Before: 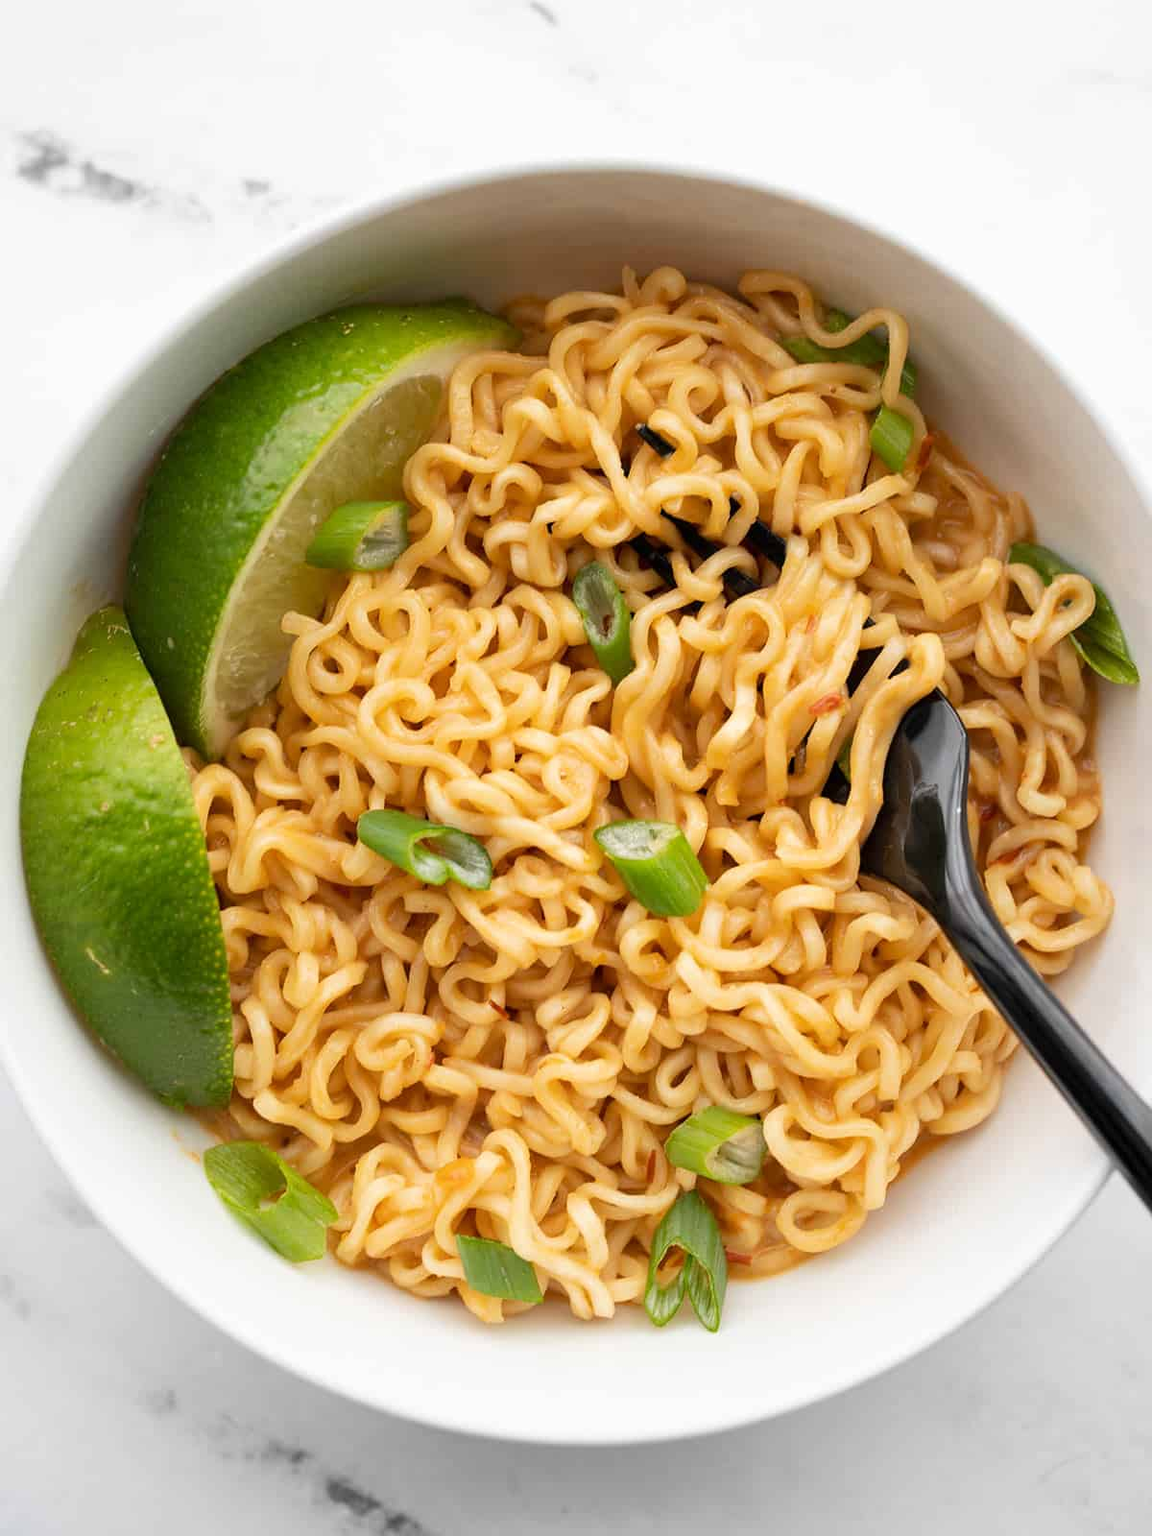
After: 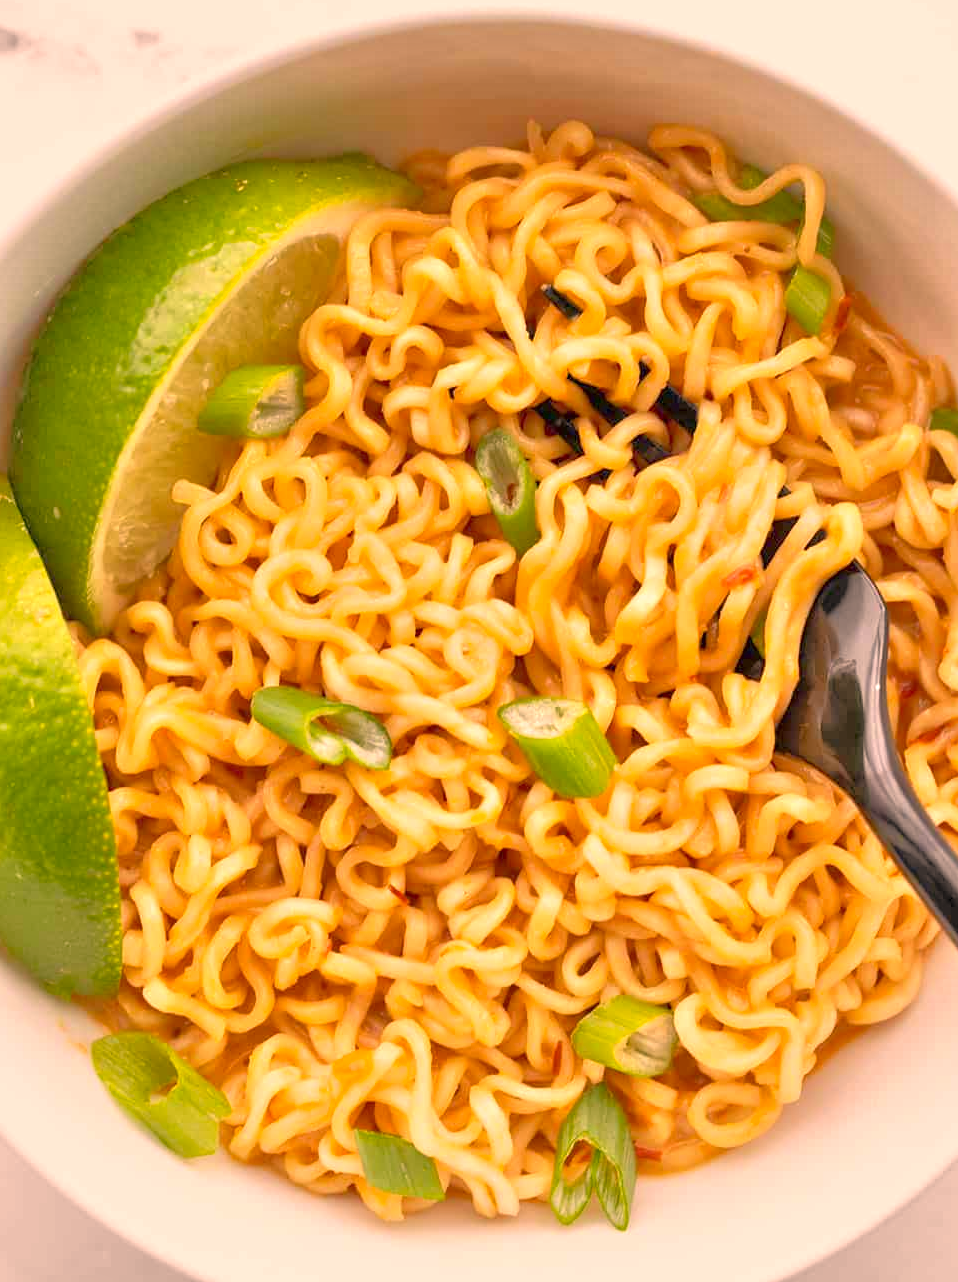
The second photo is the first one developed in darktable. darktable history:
crop and rotate: left 10.113%, top 9.845%, right 10.003%, bottom 10.01%
tone equalizer: -8 EV 1.99 EV, -7 EV 1.98 EV, -6 EV 1.98 EV, -5 EV 1.97 EV, -4 EV 1.99 EV, -3 EV 1.49 EV, -2 EV 0.994 EV, -1 EV 0.492 EV
color correction: highlights a* 17.9, highlights b* 18.59
